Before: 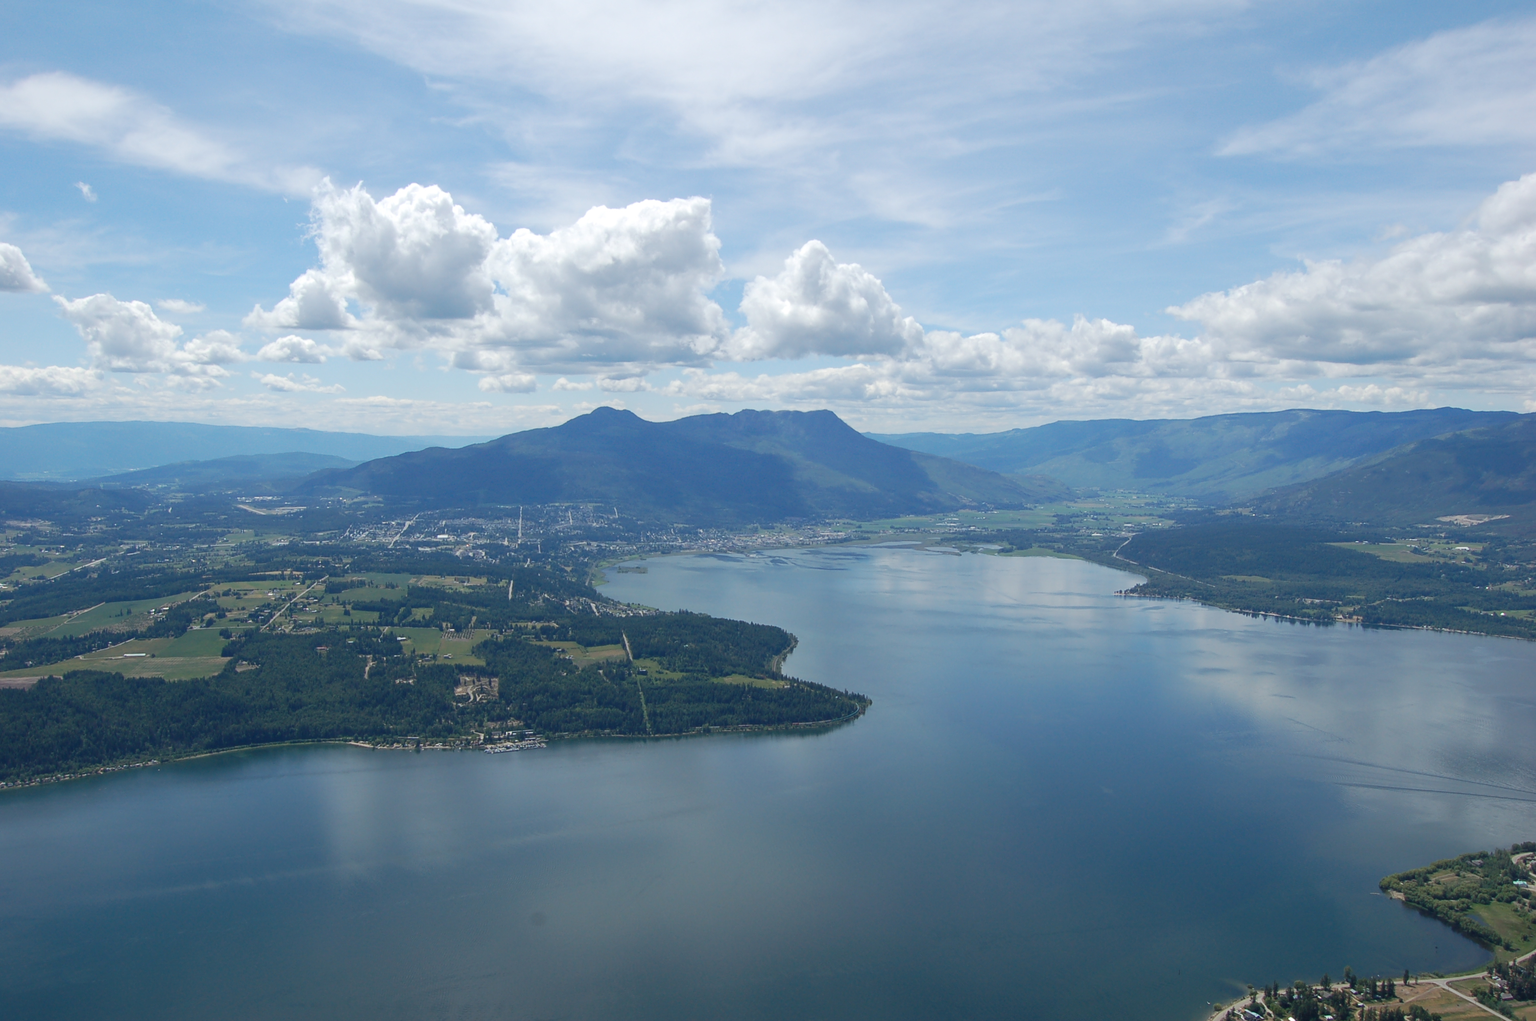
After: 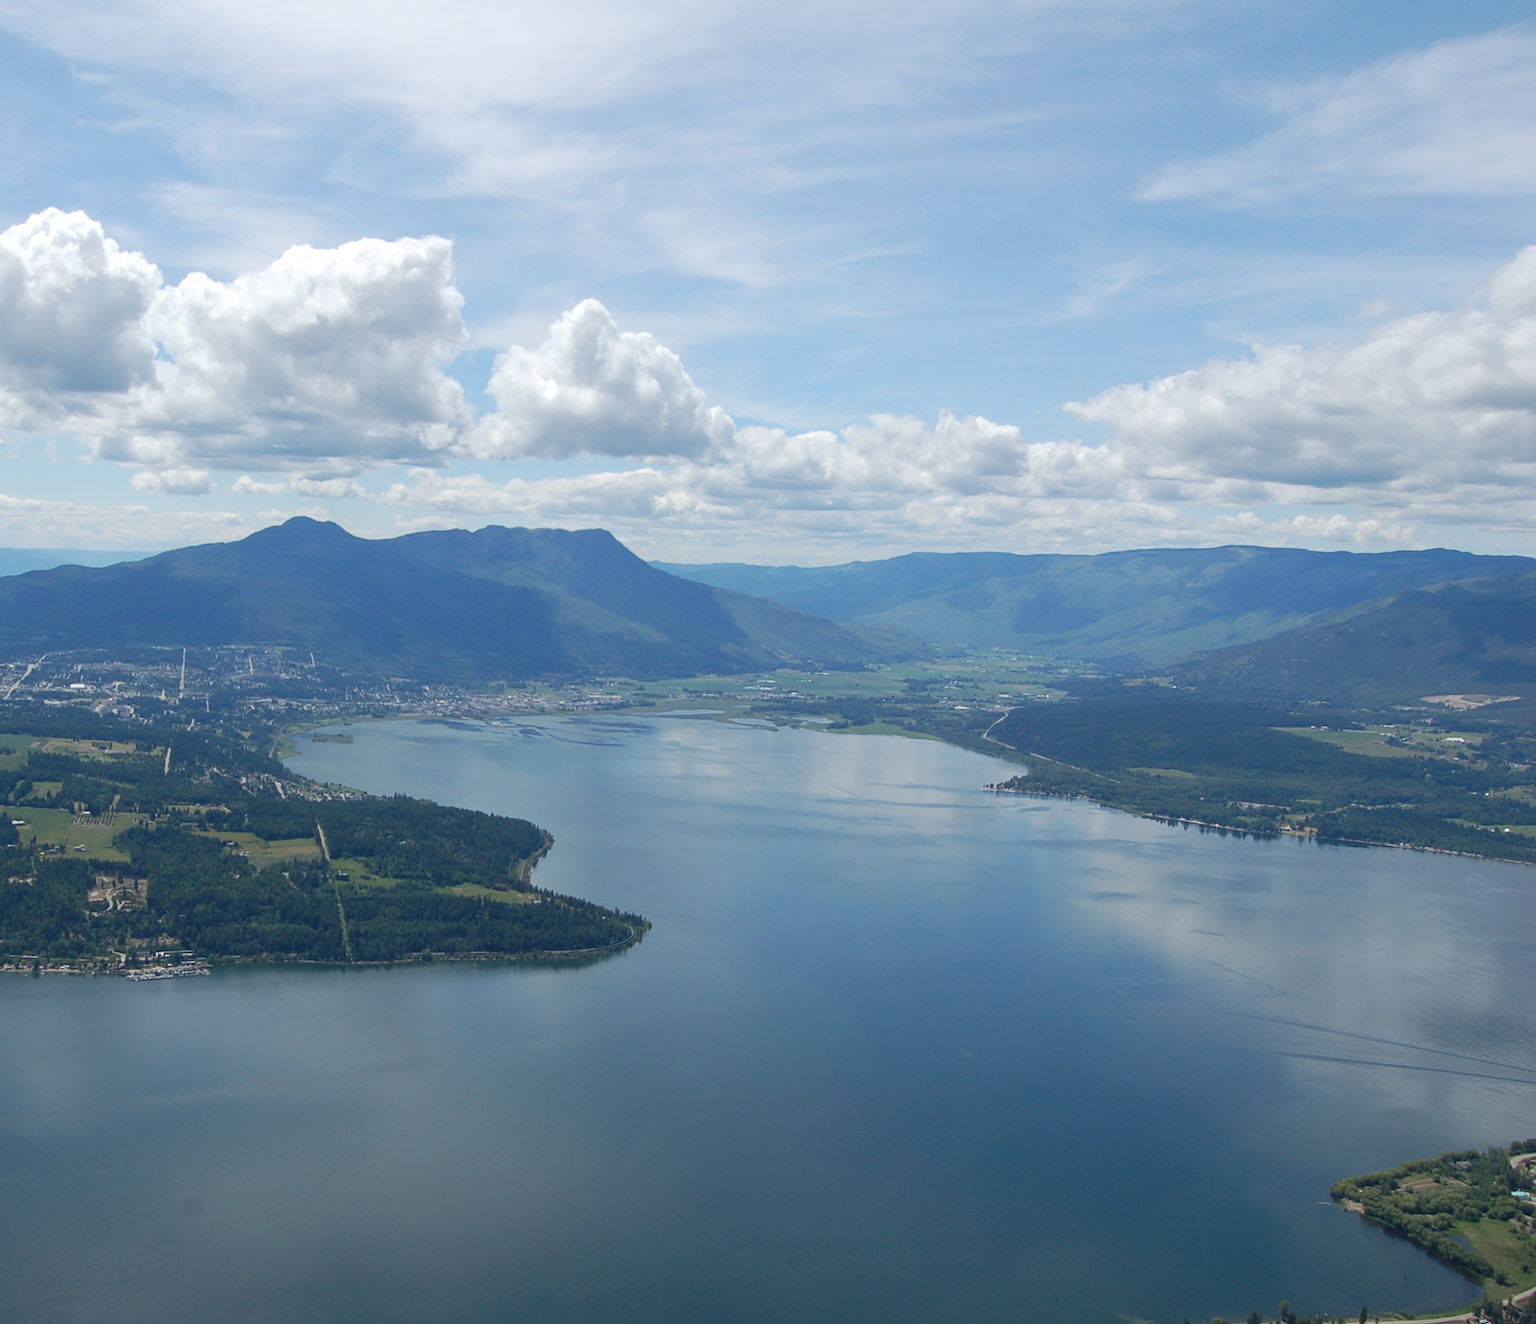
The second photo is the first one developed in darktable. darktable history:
crop and rotate: left 24.6%
rotate and perspective: rotation 1.57°, crop left 0.018, crop right 0.982, crop top 0.039, crop bottom 0.961
